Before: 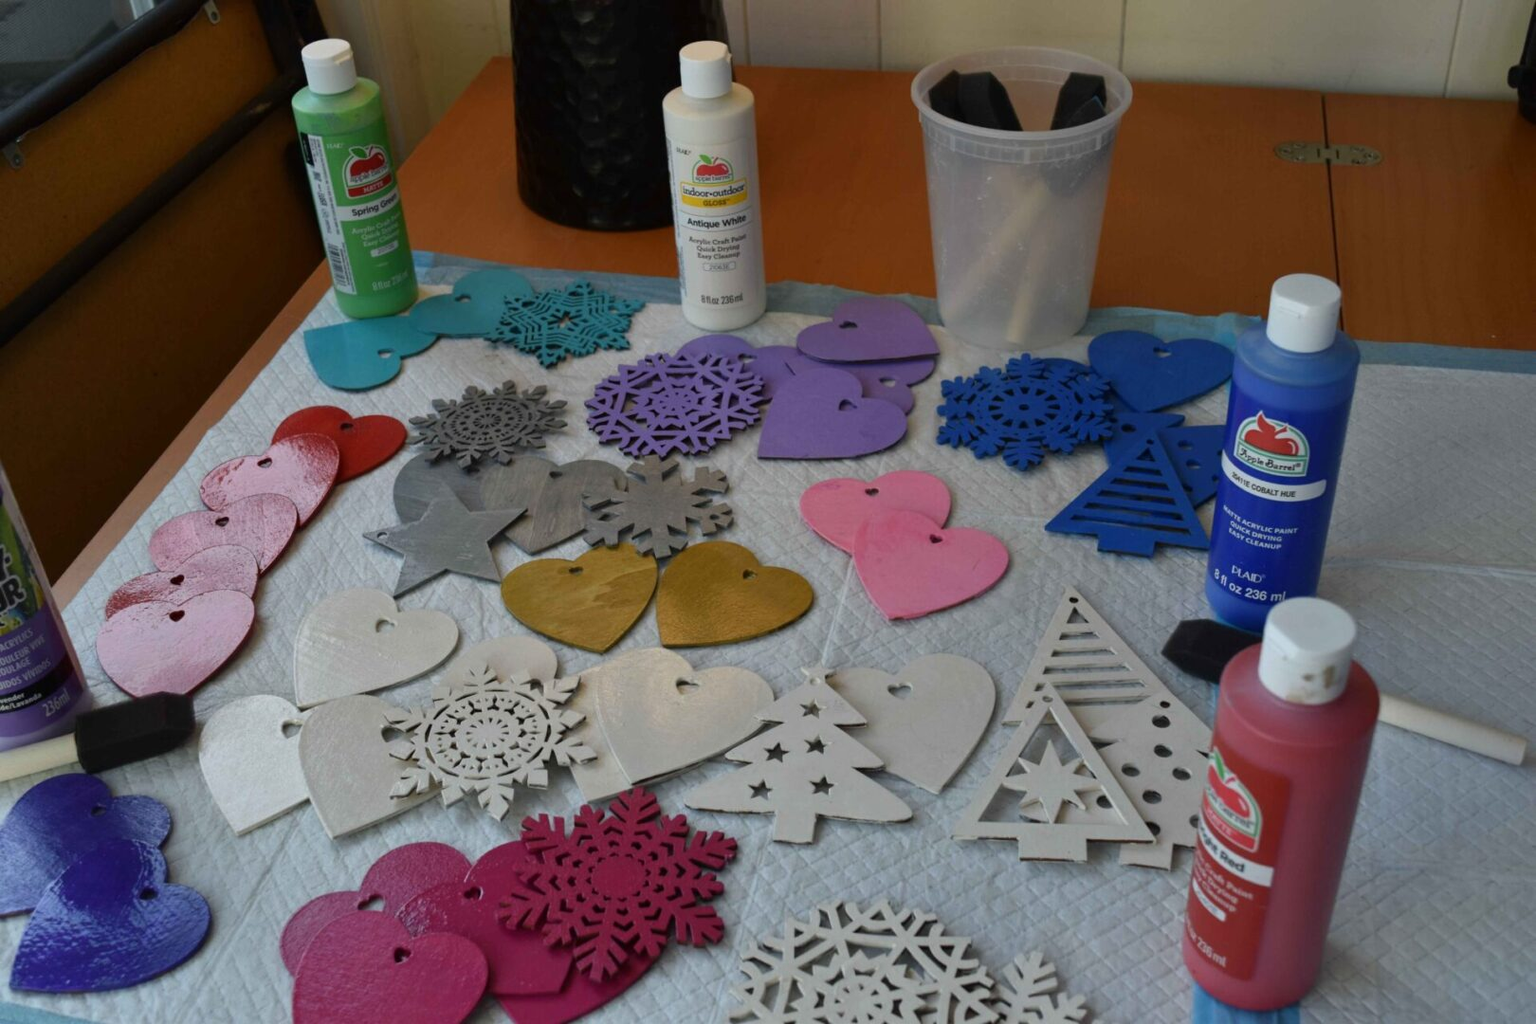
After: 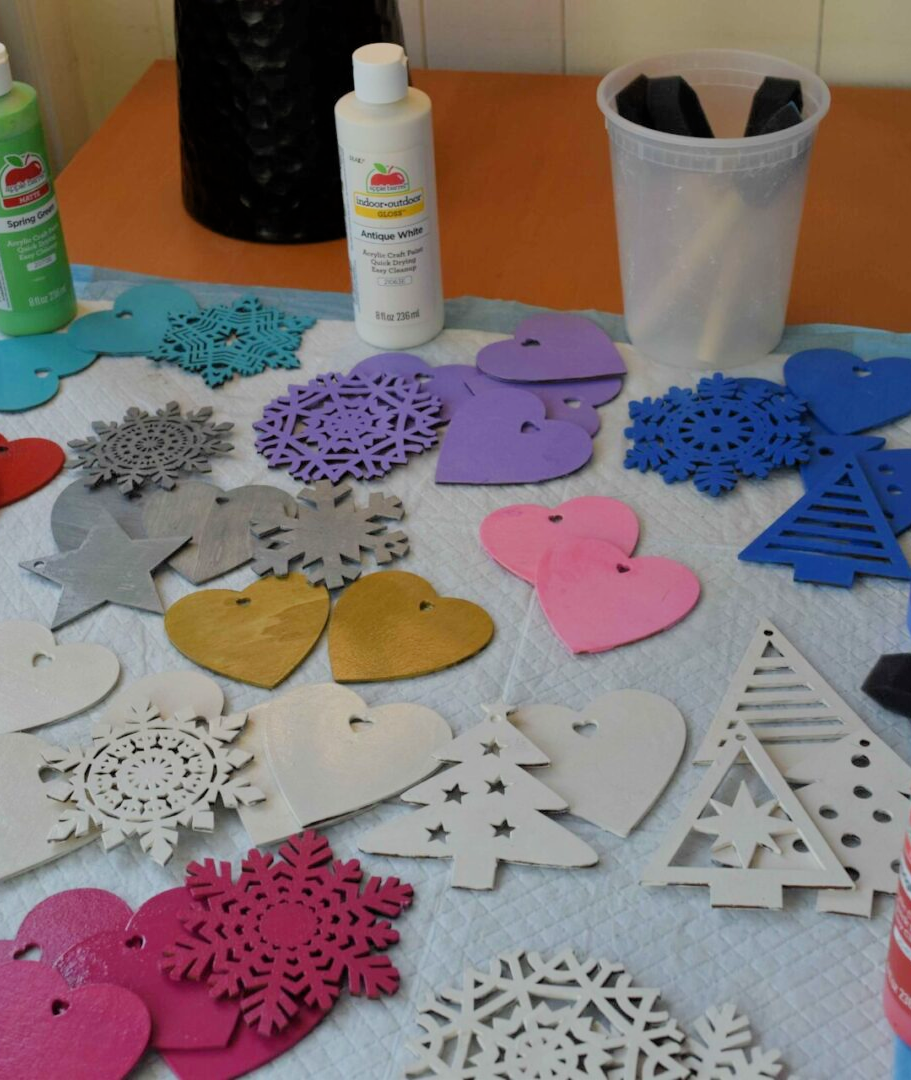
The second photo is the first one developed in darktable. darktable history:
crop and rotate: left 22.516%, right 21.234%
exposure: black level correction 0, exposure 0.7 EV, compensate exposure bias true, compensate highlight preservation false
filmic rgb: black relative exposure -8.79 EV, white relative exposure 4.98 EV, threshold 3 EV, target black luminance 0%, hardness 3.77, latitude 66.33%, contrast 0.822, shadows ↔ highlights balance 20%, color science v5 (2021), contrast in shadows safe, contrast in highlights safe, enable highlight reconstruction true
